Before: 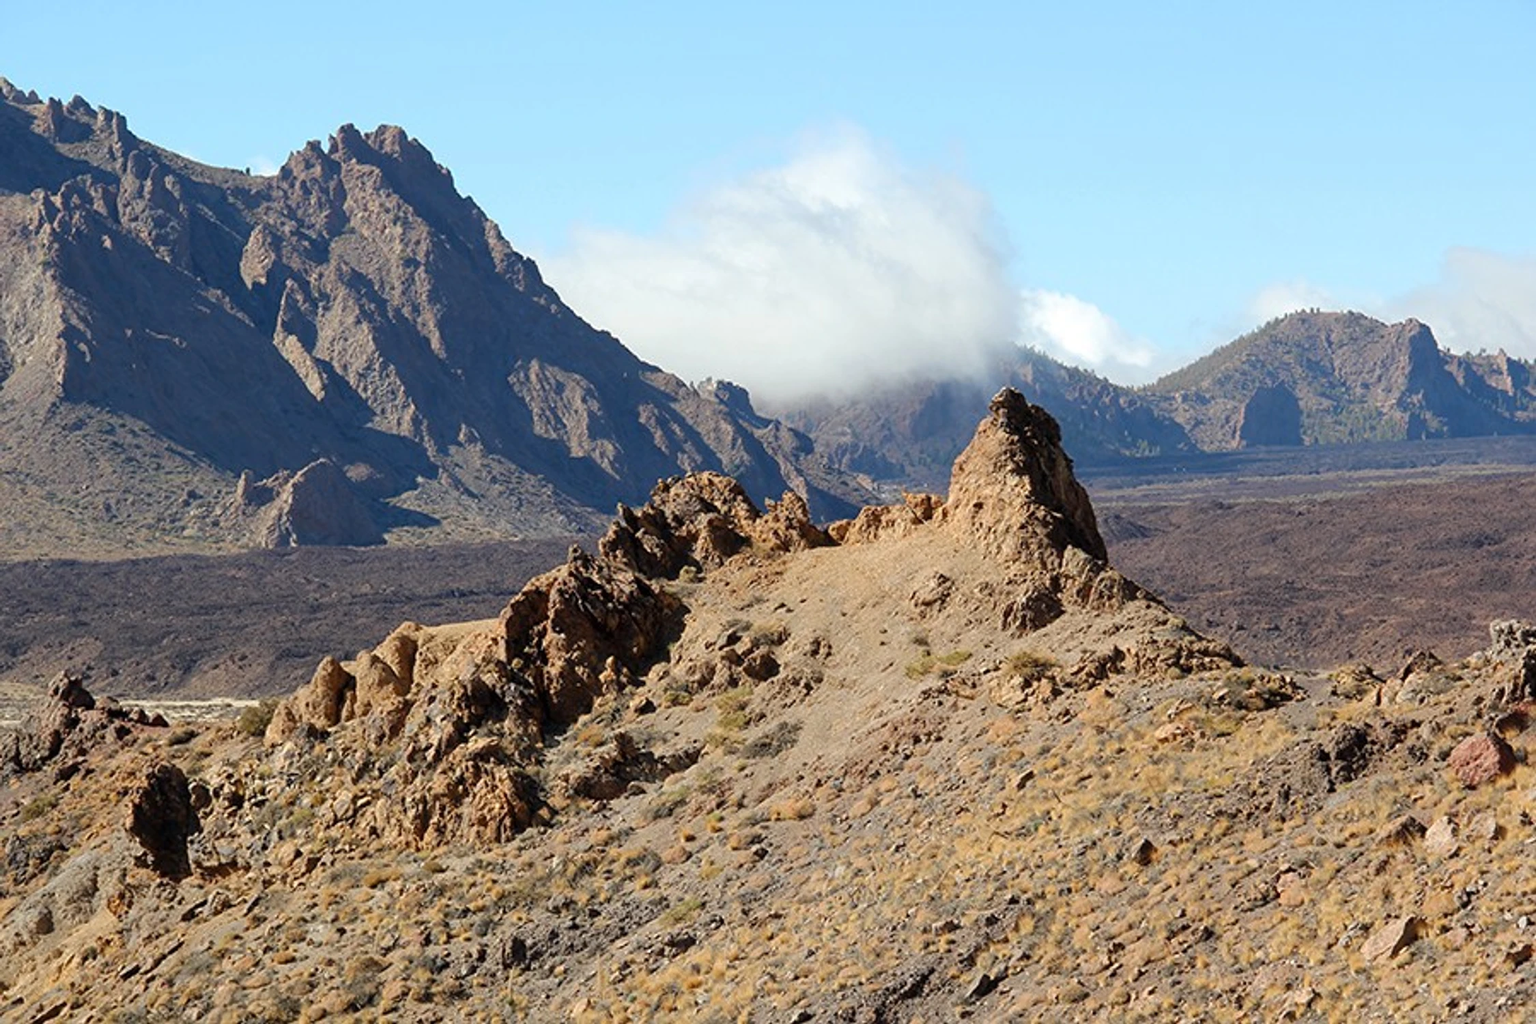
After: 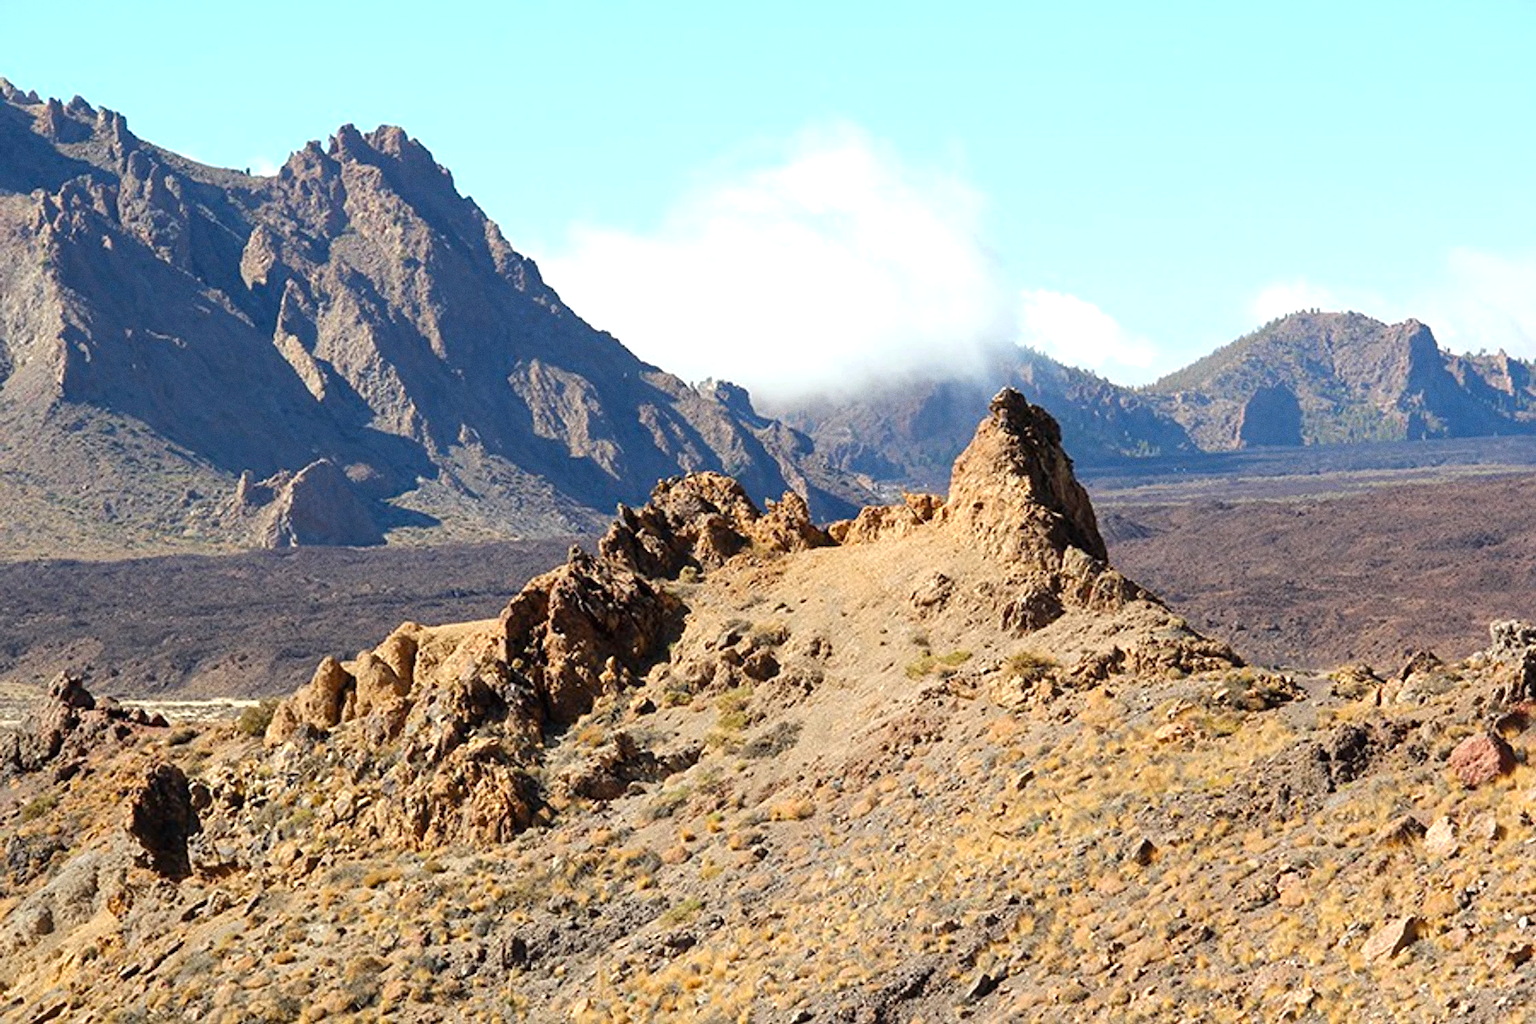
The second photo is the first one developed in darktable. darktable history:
grain: coarseness 0.09 ISO
exposure: black level correction 0, exposure 0.5 EV, compensate highlight preservation false
color balance rgb: perceptual saturation grading › global saturation 10%, global vibrance 10%
